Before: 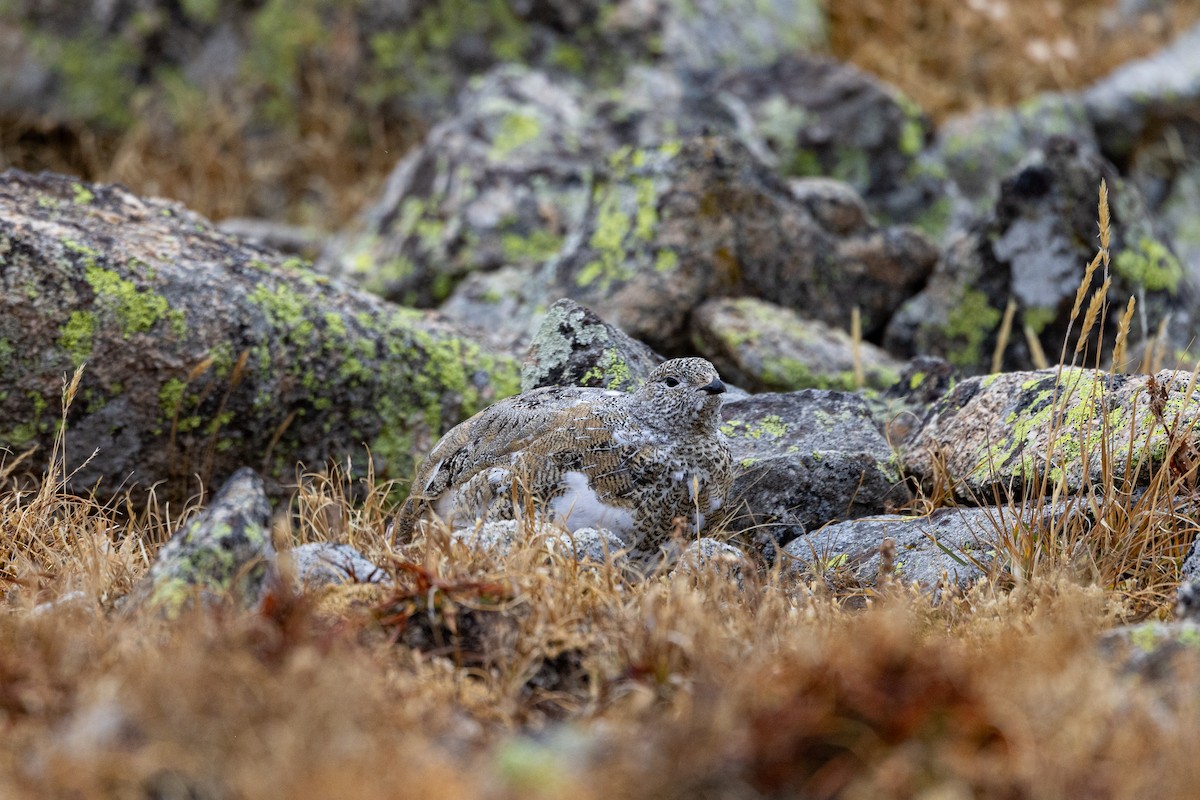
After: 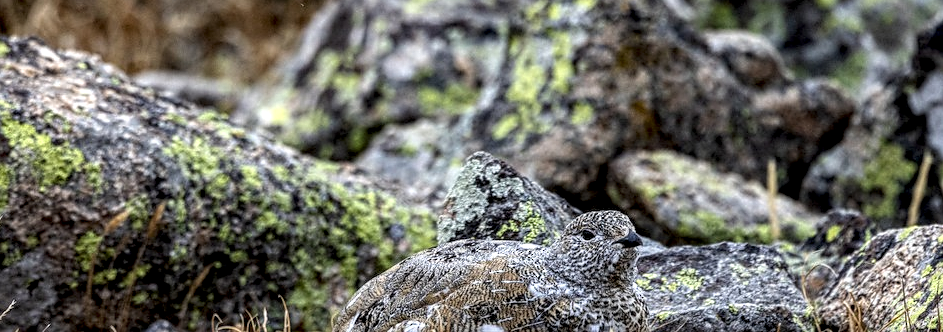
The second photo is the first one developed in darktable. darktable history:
local contrast: highlights 12%, shadows 38%, detail 183%, midtone range 0.471
sharpen: radius 1.864, amount 0.398, threshold 1.271
crop: left 7.036%, top 18.398%, right 14.379%, bottom 40.043%
